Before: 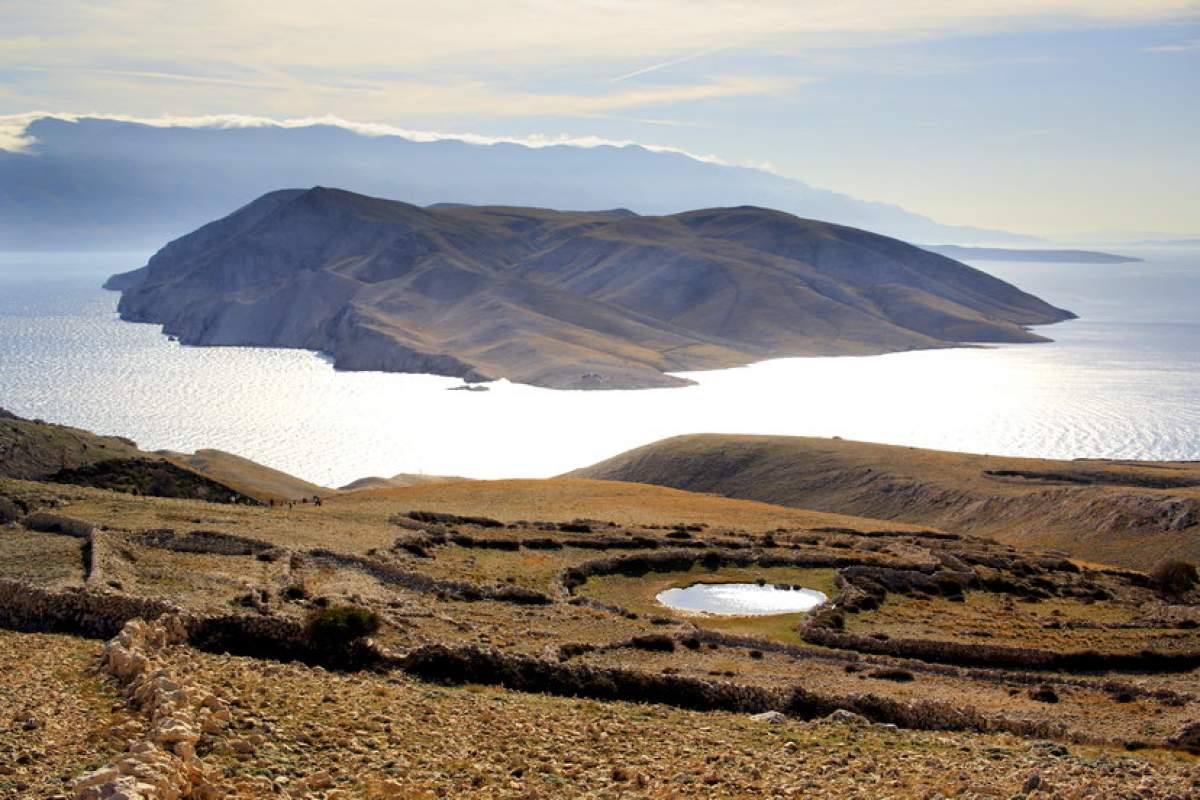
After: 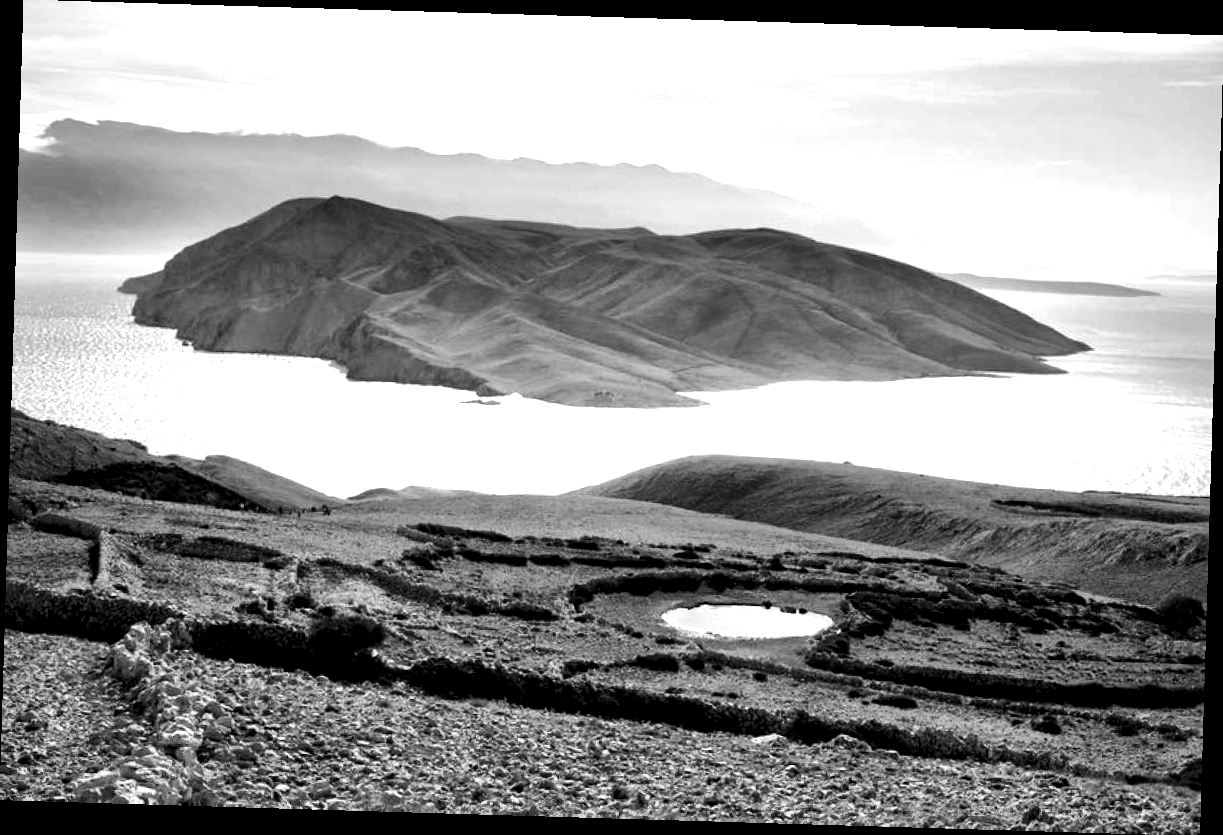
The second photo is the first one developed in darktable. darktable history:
rotate and perspective: rotation 1.72°, automatic cropping off
local contrast: mode bilateral grid, contrast 20, coarseness 50, detail 179%, midtone range 0.2
tone equalizer: -8 EV -0.75 EV, -7 EV -0.7 EV, -6 EV -0.6 EV, -5 EV -0.4 EV, -3 EV 0.4 EV, -2 EV 0.6 EV, -1 EV 0.7 EV, +0 EV 0.75 EV, edges refinement/feathering 500, mask exposure compensation -1.57 EV, preserve details no
white balance: red 0.984, blue 1.059
monochrome: a 1.94, b -0.638
